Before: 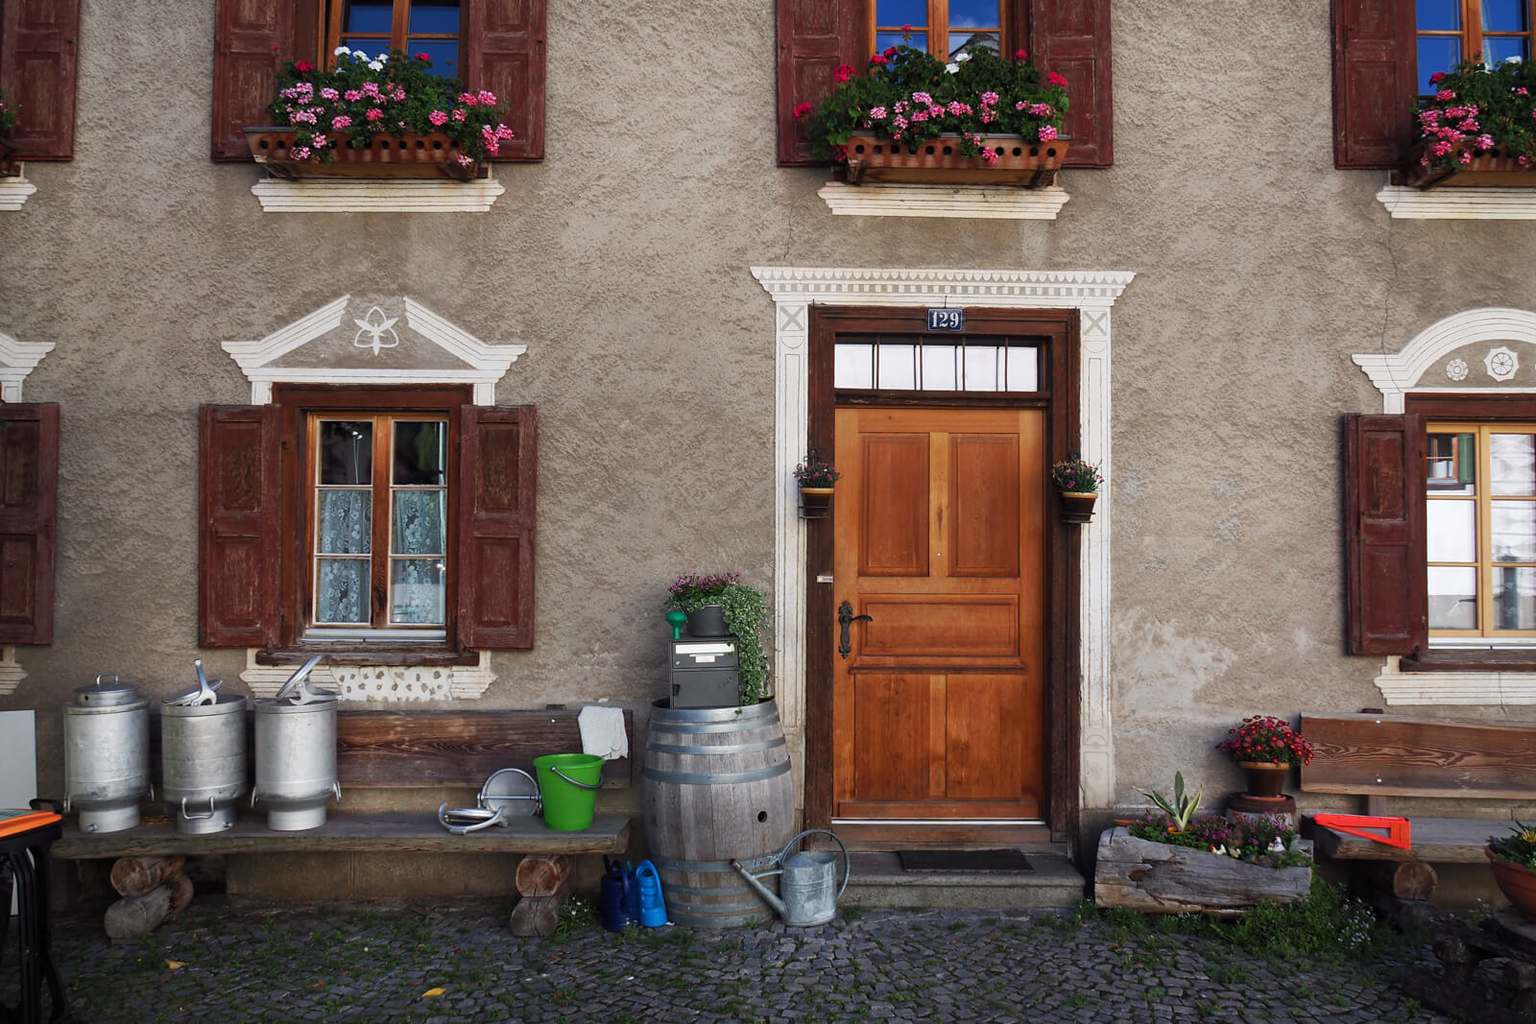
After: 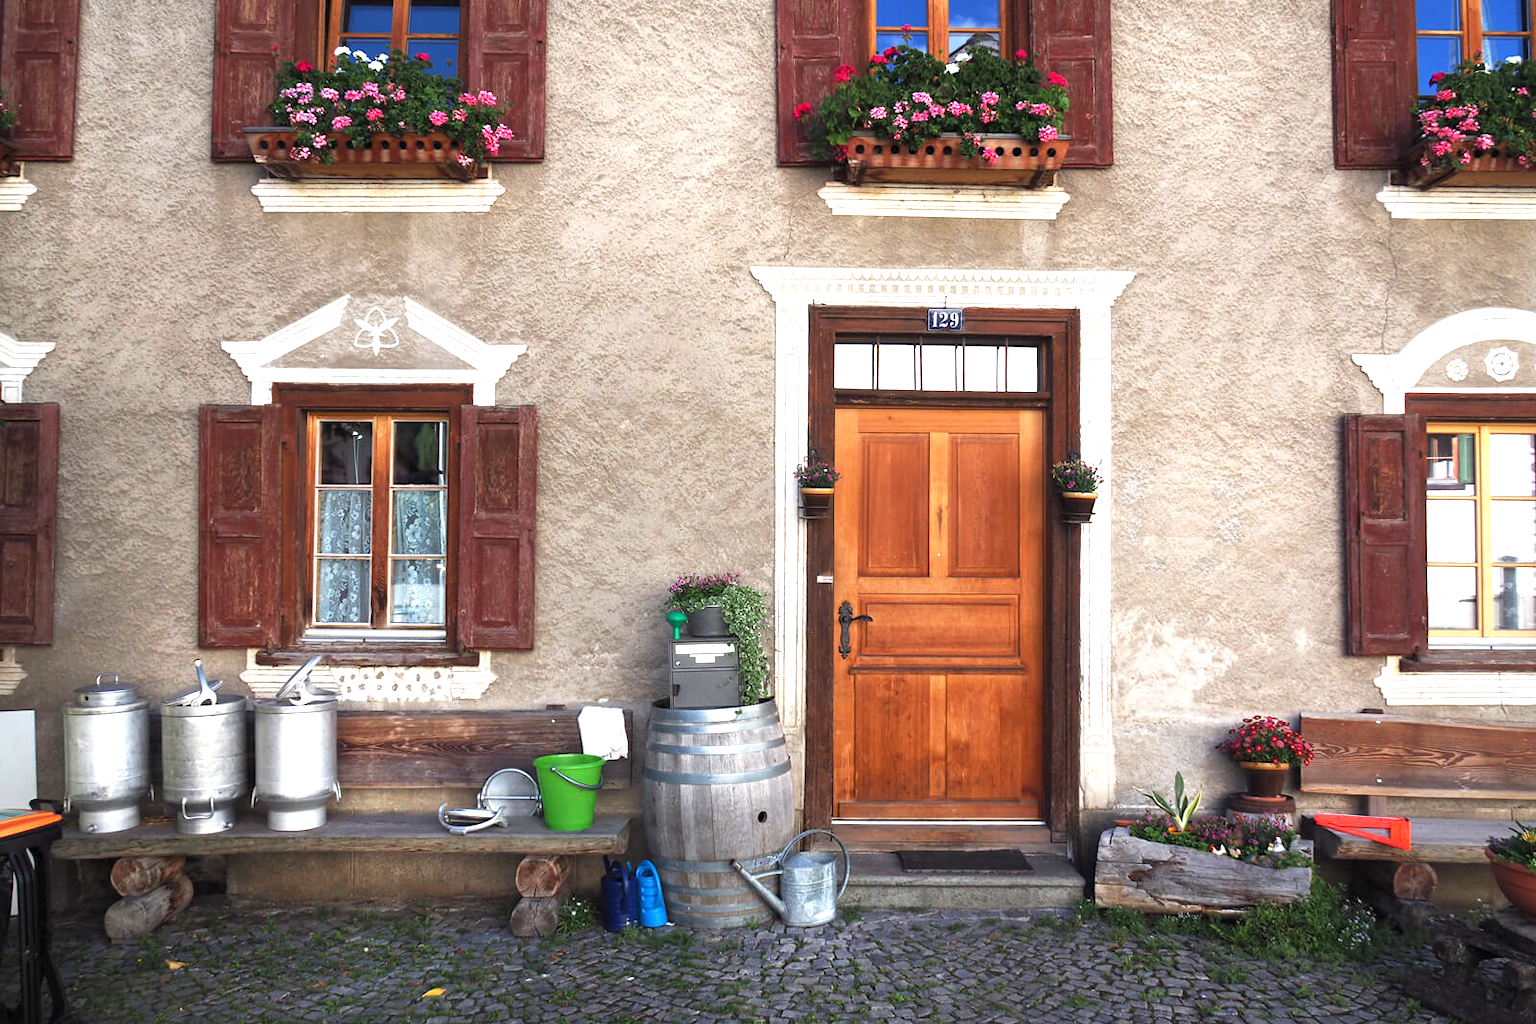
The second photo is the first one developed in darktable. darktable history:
exposure: black level correction 0, exposure 1.17 EV, compensate exposure bias true, compensate highlight preservation false
